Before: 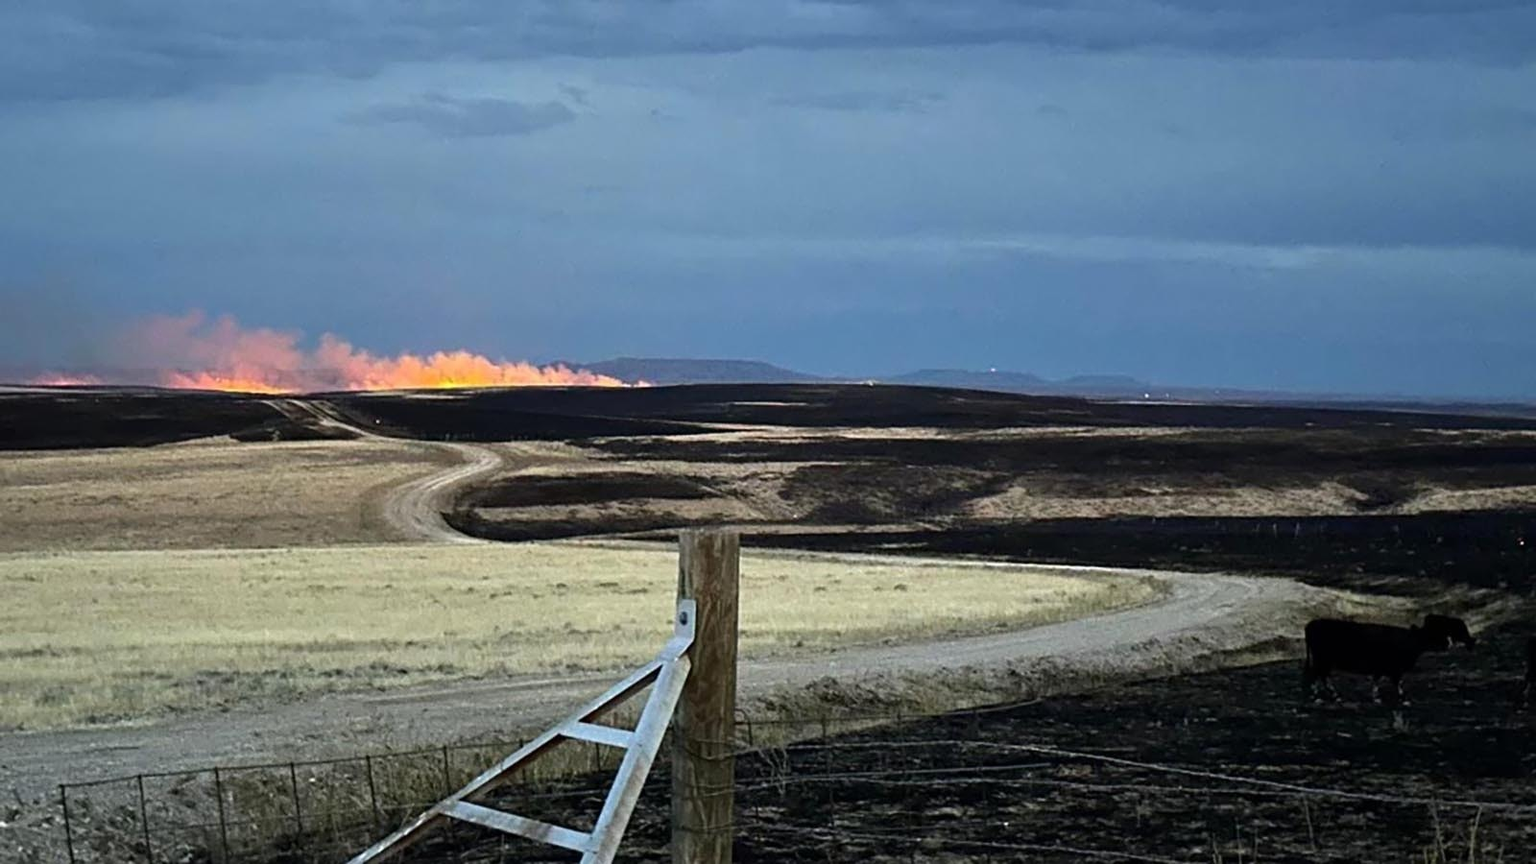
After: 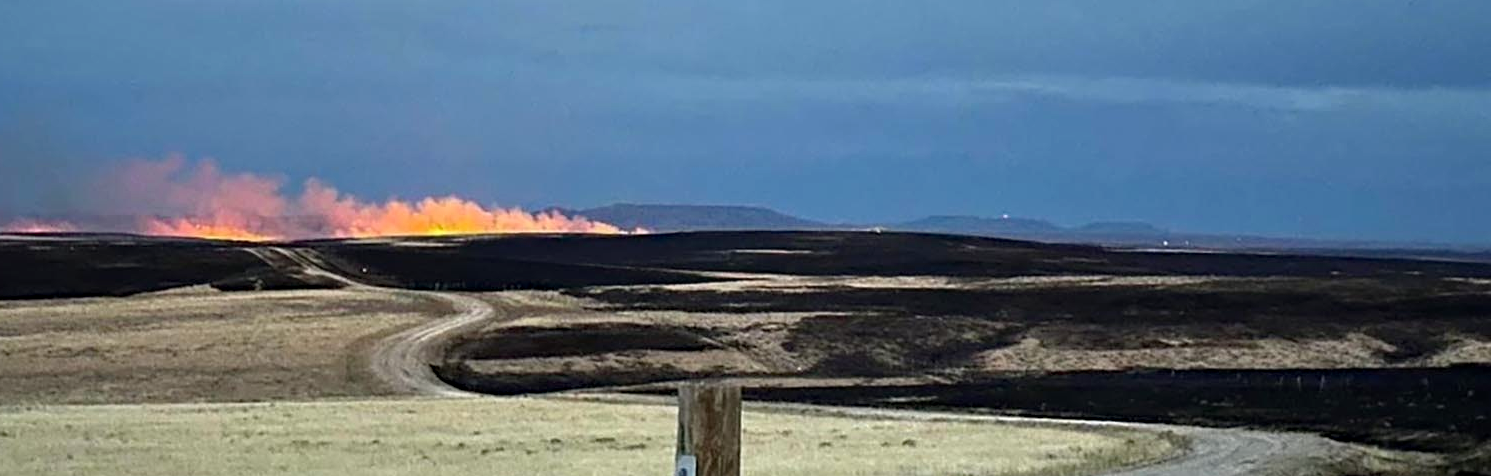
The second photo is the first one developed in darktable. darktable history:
crop: left 1.839%, top 18.822%, right 4.932%, bottom 28.24%
haze removal: compatibility mode true, adaptive false
